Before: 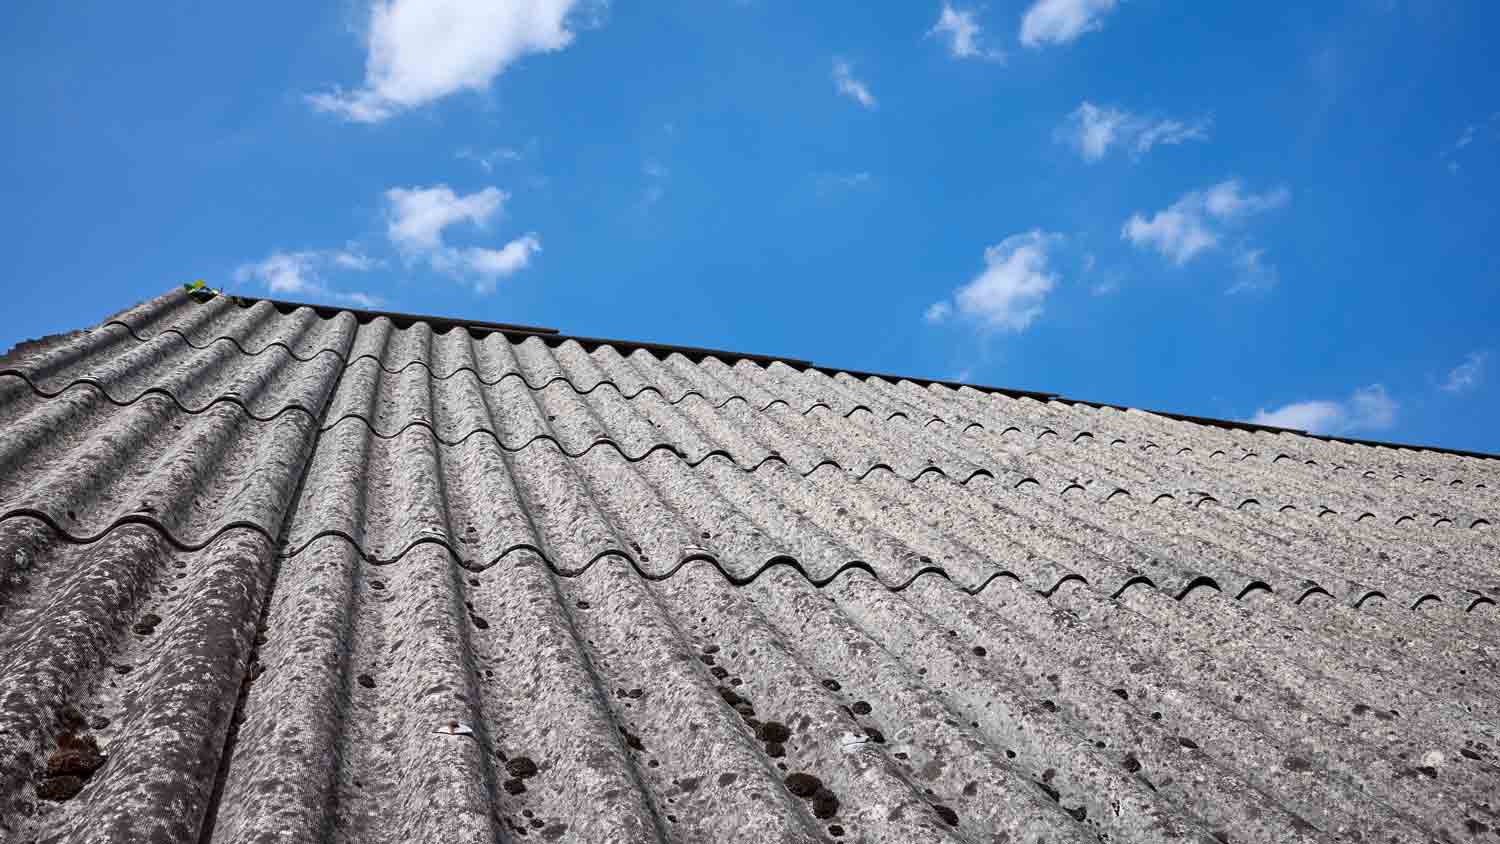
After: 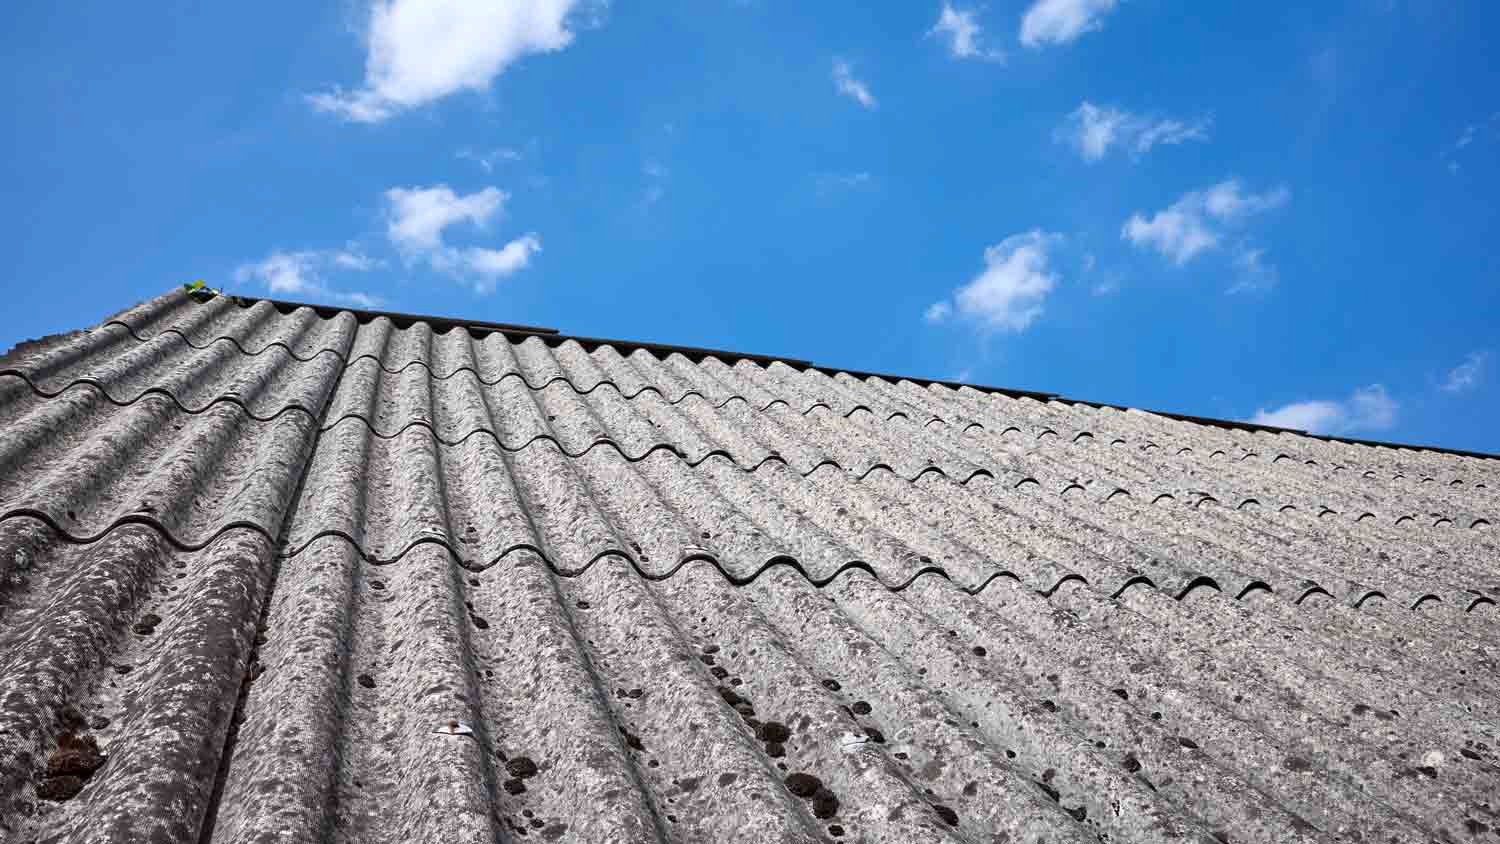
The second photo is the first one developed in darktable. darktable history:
exposure: exposure 0.13 EV, compensate exposure bias true, compensate highlight preservation false
